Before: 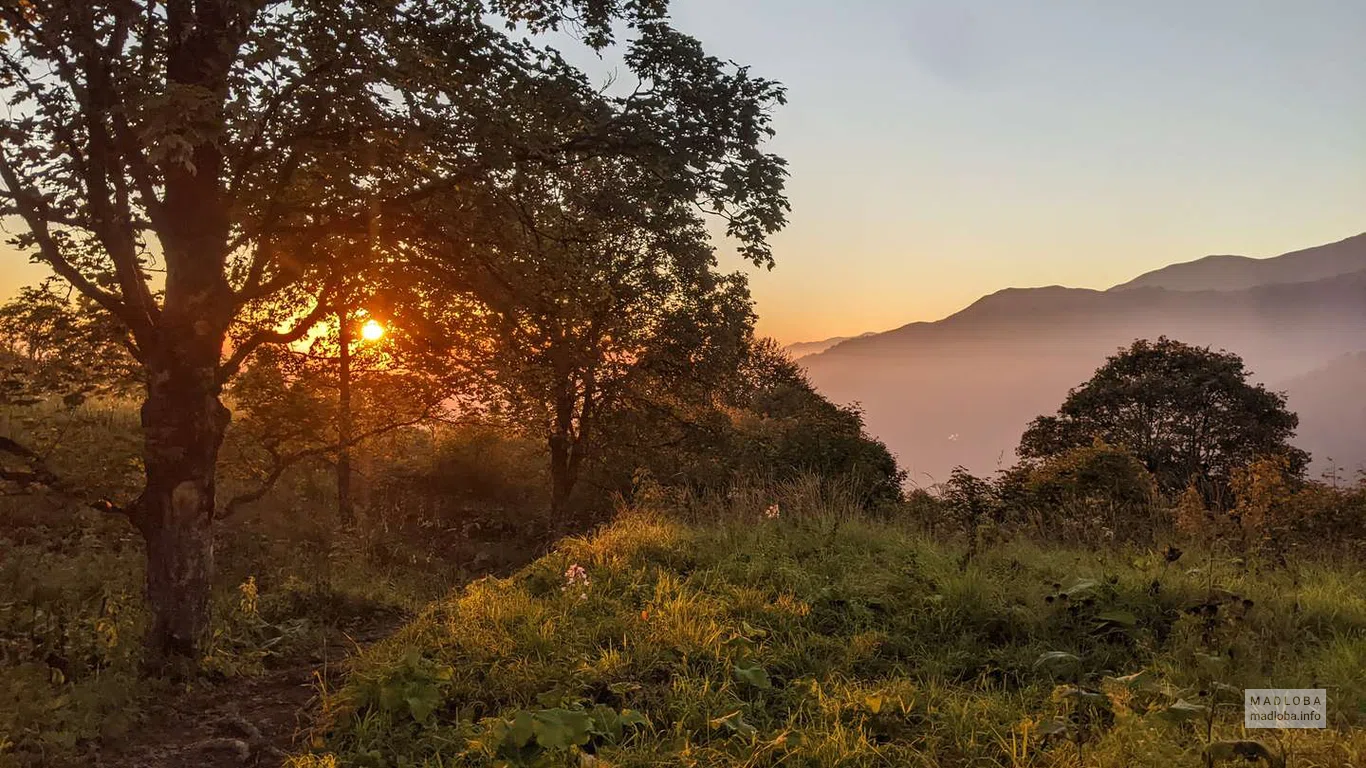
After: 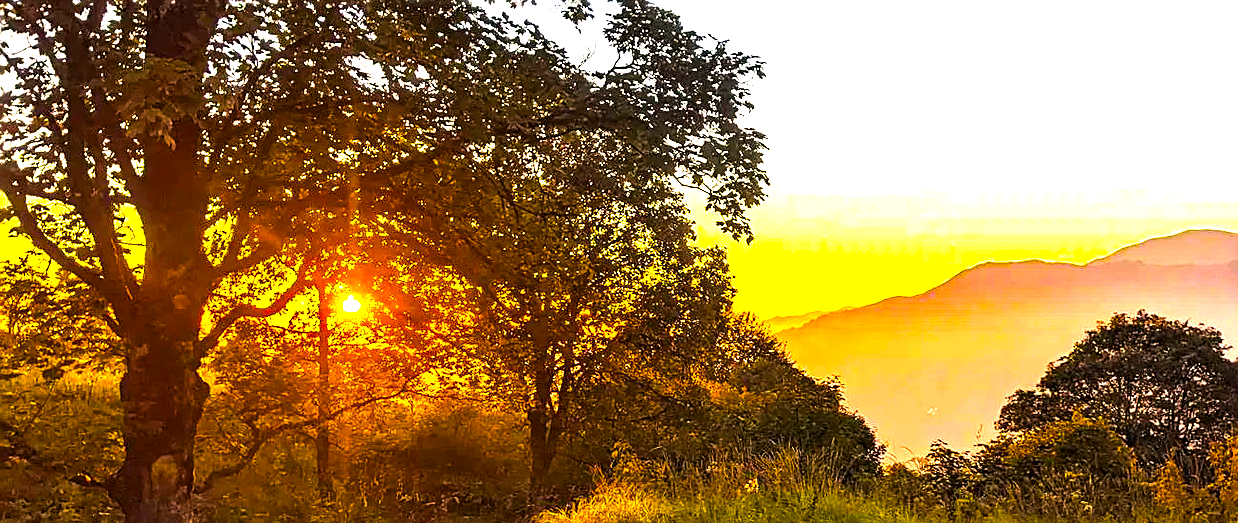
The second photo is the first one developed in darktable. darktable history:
crop: left 1.569%, top 3.438%, right 7.752%, bottom 28.406%
sharpen: on, module defaults
tone equalizer: -8 EV -0.754 EV, -7 EV -0.734 EV, -6 EV -0.618 EV, -5 EV -0.386 EV, -3 EV 0.399 EV, -2 EV 0.6 EV, -1 EV 0.696 EV, +0 EV 0.723 EV, edges refinement/feathering 500, mask exposure compensation -1.57 EV, preserve details no
exposure: exposure 1.215 EV, compensate exposure bias true, compensate highlight preservation false
color balance rgb: highlights gain › chroma 1.587%, highlights gain › hue 55.21°, linear chroma grading › shadows -39.832%, linear chroma grading › highlights 38.948%, linear chroma grading › global chroma 44.807%, linear chroma grading › mid-tones -29.659%, perceptual saturation grading › global saturation 31.163%, global vibrance 20.222%
